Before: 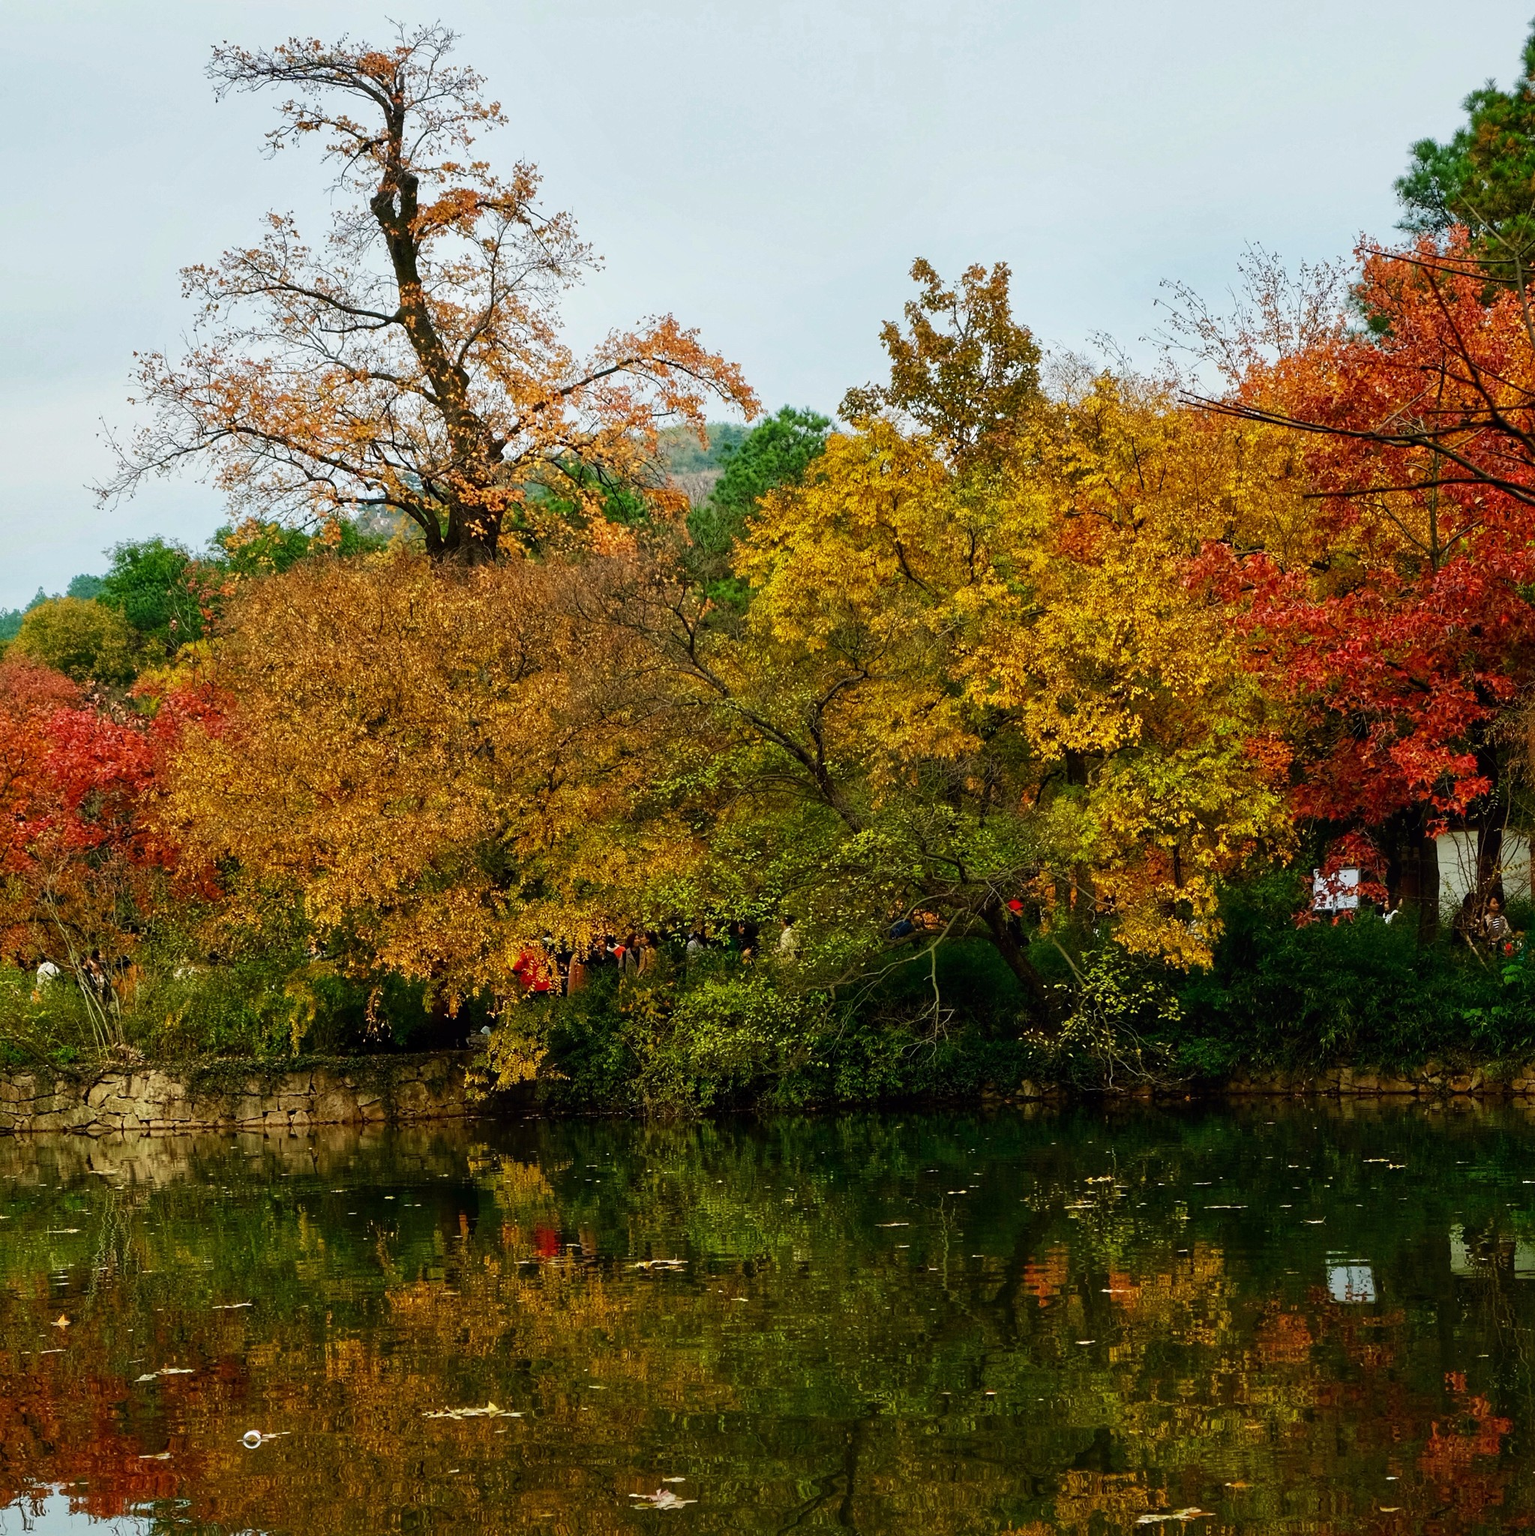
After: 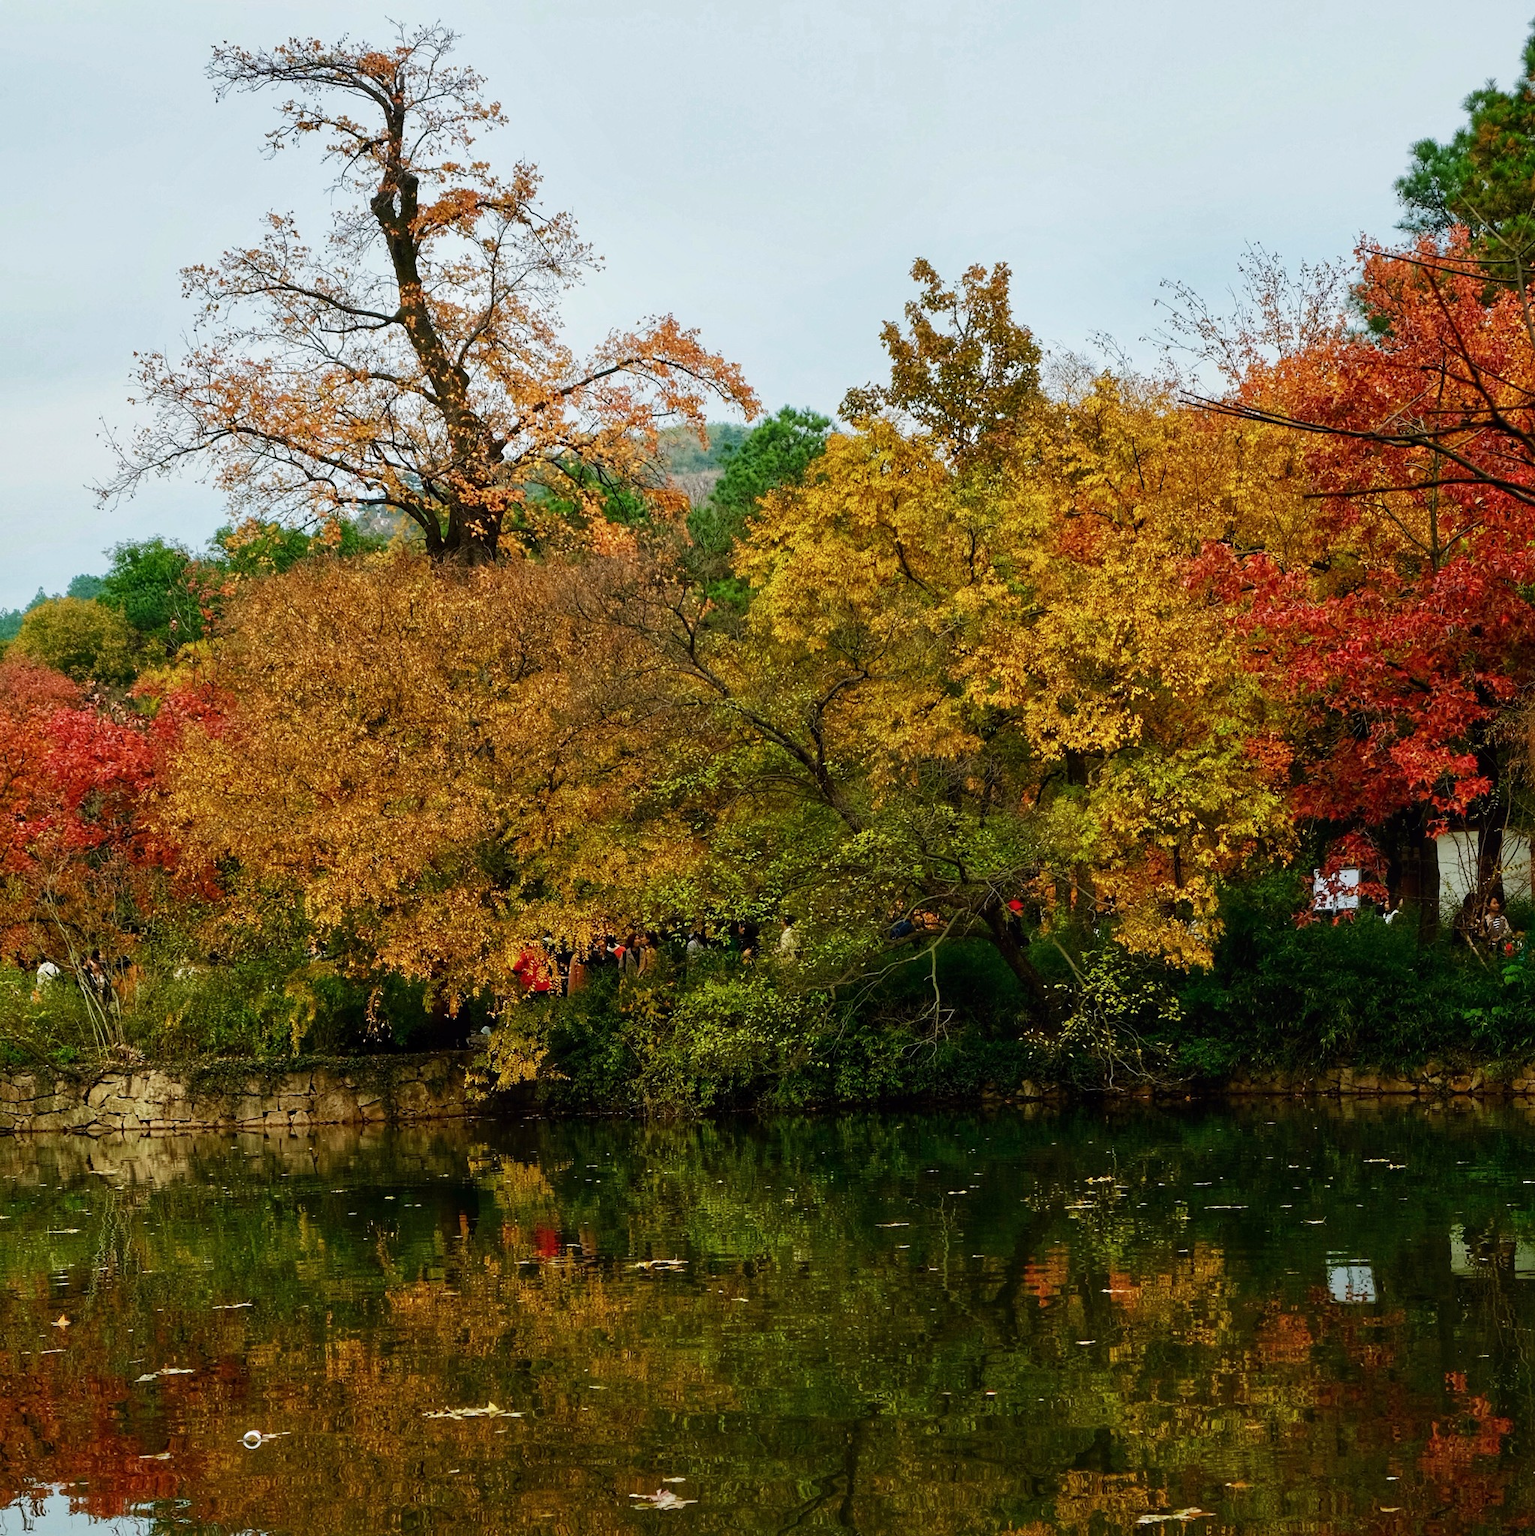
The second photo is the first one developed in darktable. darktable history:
split-toning: shadows › hue 220°, shadows › saturation 0.64, highlights › hue 220°, highlights › saturation 0.64, balance 0, compress 5.22% | blend: blend mode normal, opacity 5%; mask: uniform (no mask)
